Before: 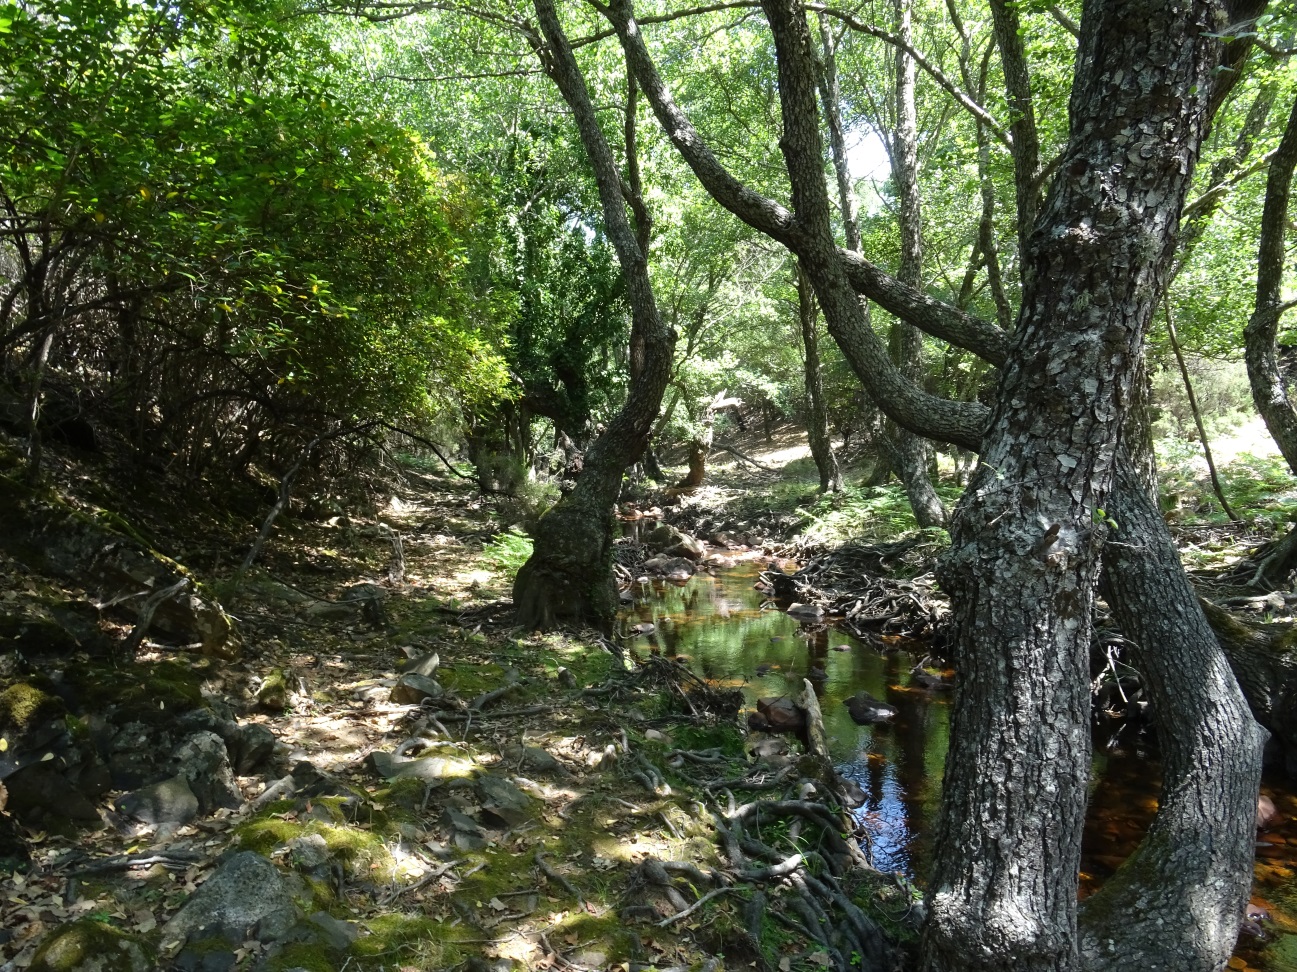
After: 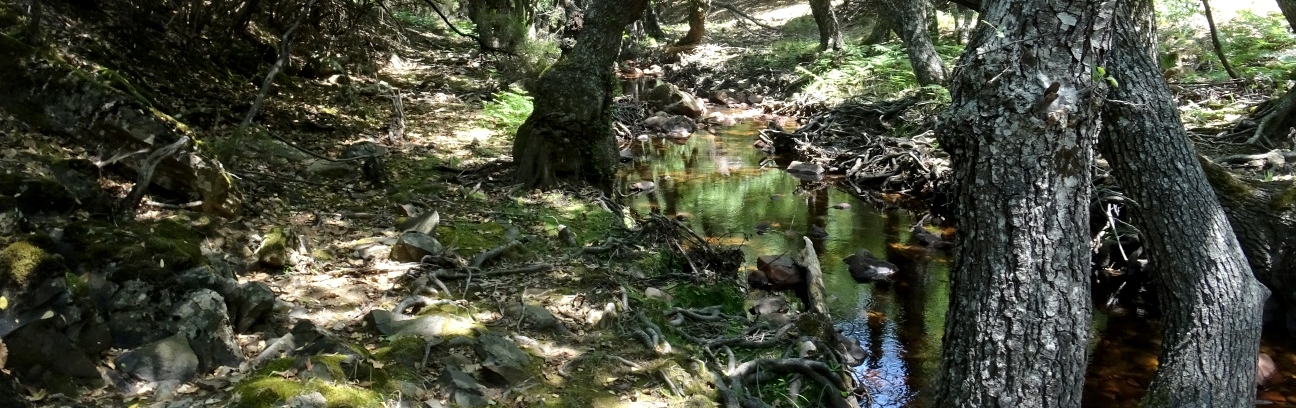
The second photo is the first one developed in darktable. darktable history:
local contrast: mode bilateral grid, contrast 20, coarseness 50, detail 150%, midtone range 0.2
crop: top 45.551%, bottom 12.262%
